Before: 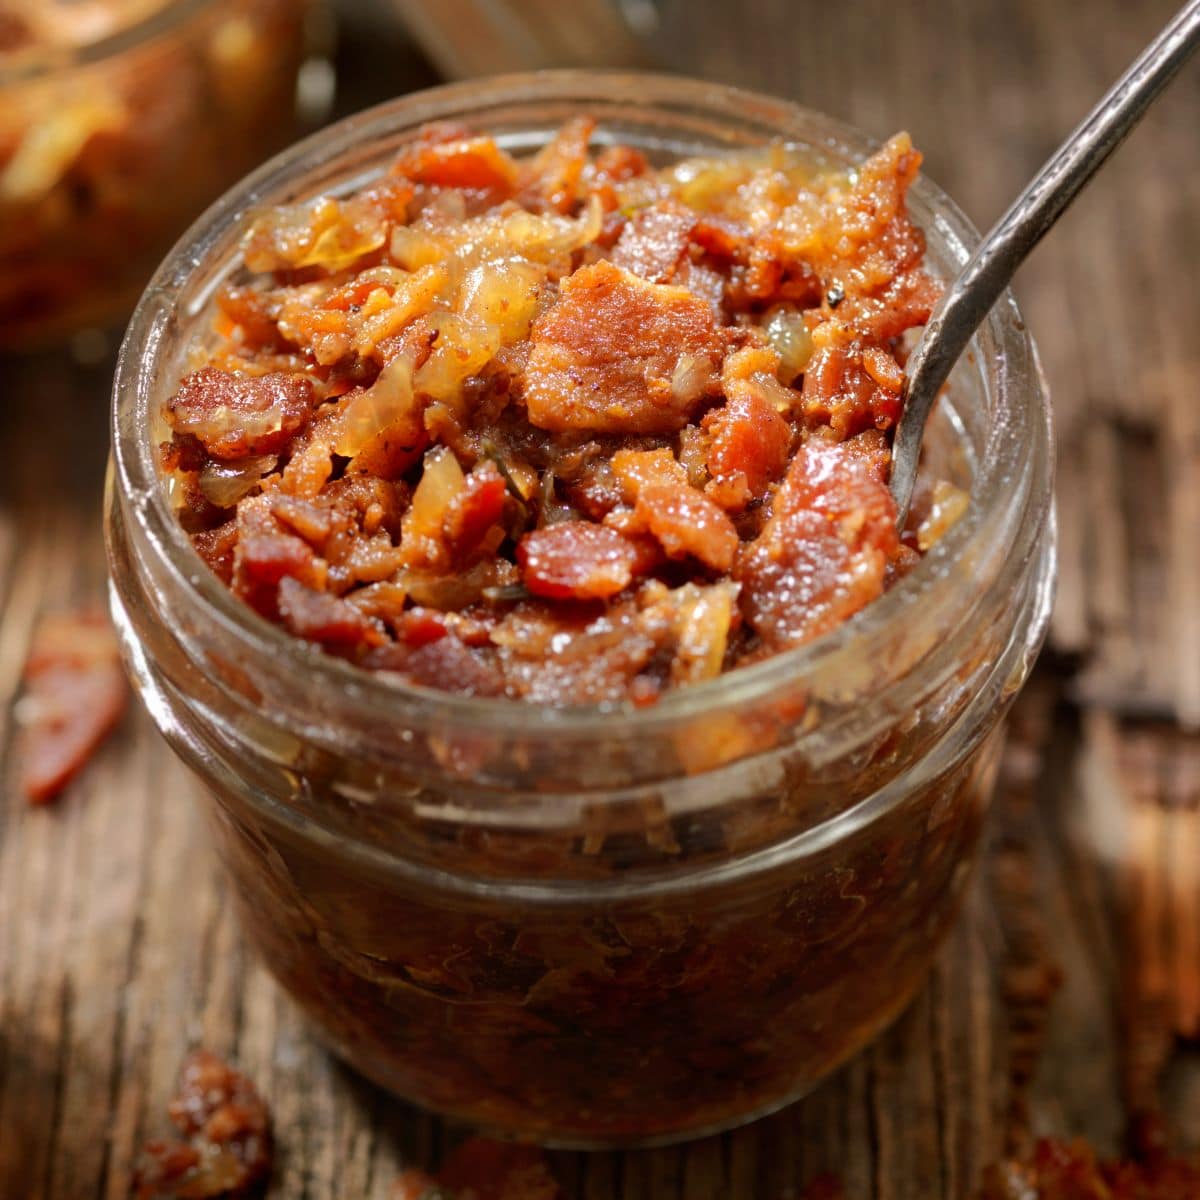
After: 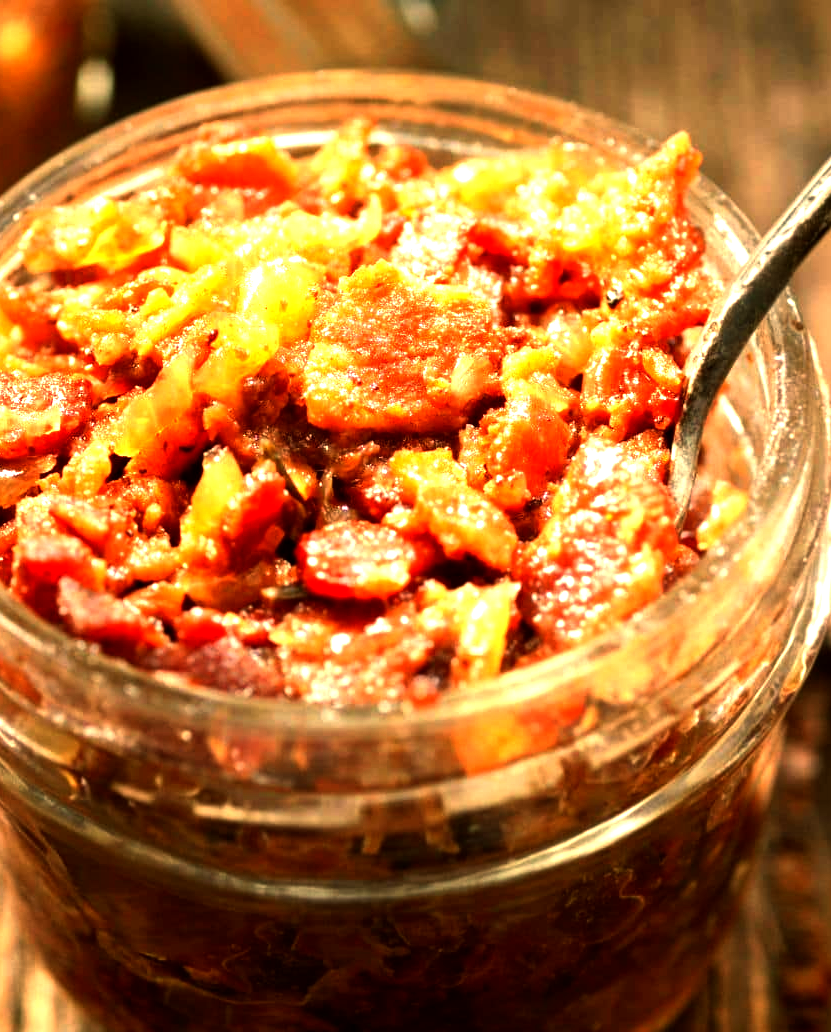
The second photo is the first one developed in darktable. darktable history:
crop: left 18.479%, right 12.2%, bottom 13.971%
color balance: mode lift, gamma, gain (sRGB), lift [1.014, 0.966, 0.918, 0.87], gamma [0.86, 0.734, 0.918, 0.976], gain [1.063, 1.13, 1.063, 0.86]
exposure: black level correction 0, exposure 1.2 EV, compensate highlight preservation false
